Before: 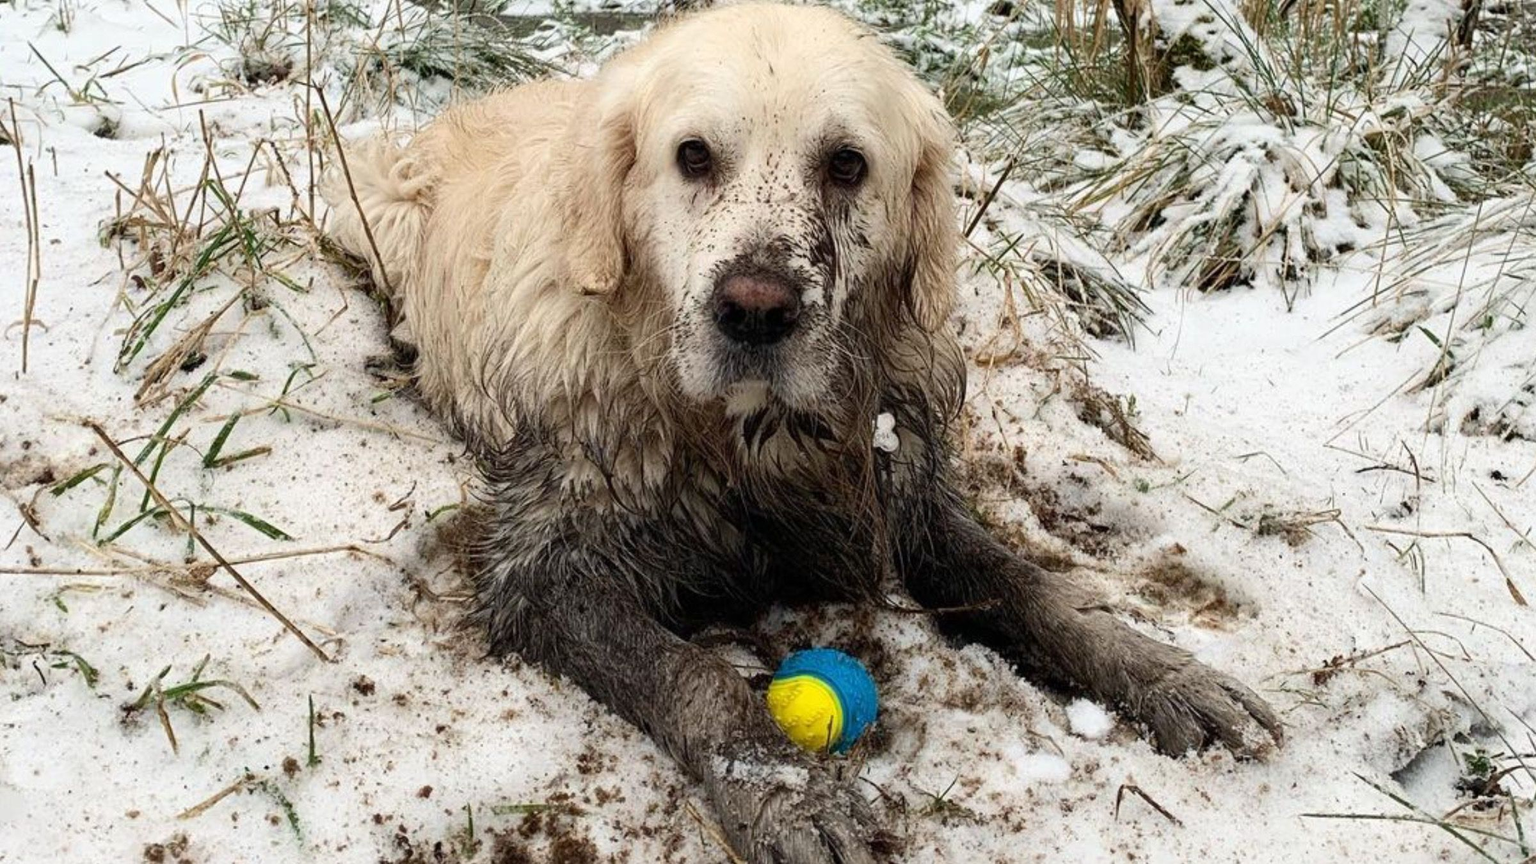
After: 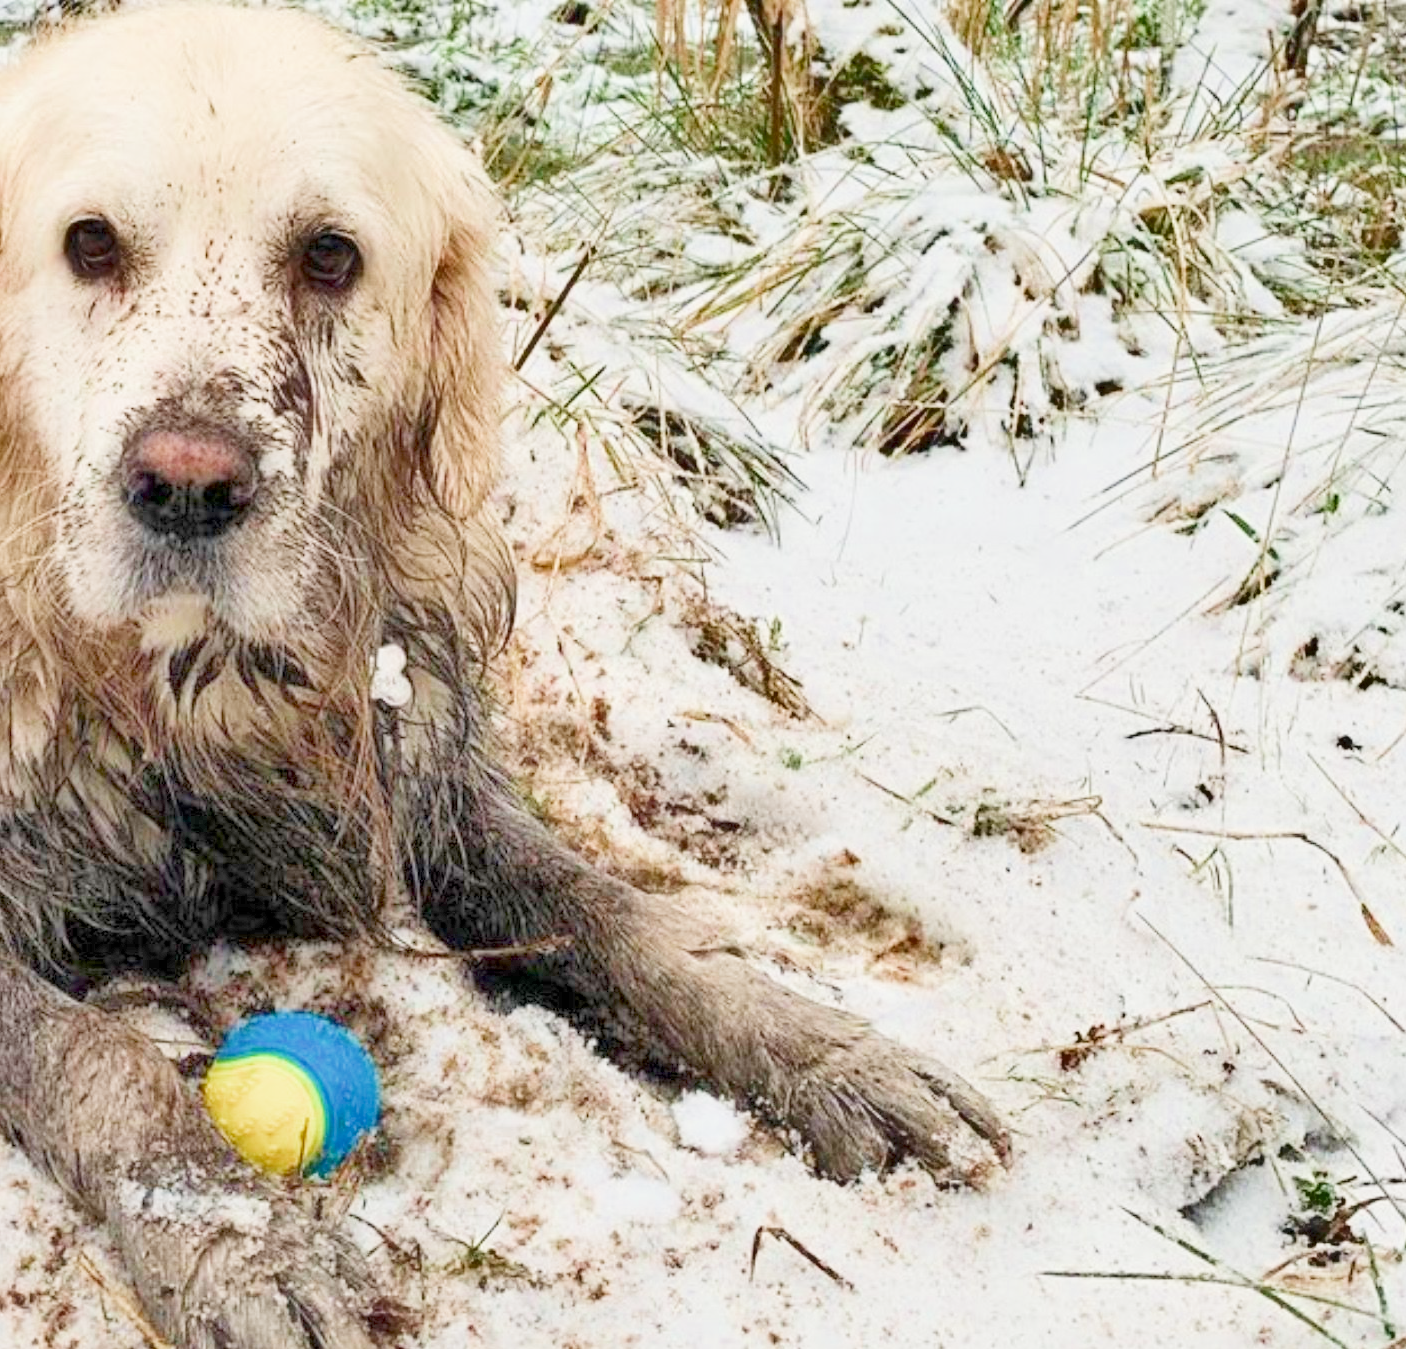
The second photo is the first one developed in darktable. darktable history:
exposure: compensate highlight preservation false
crop: left 41.402%
shadows and highlights: shadows 52.42, soften with gaussian
filmic rgb: middle gray luminance 2.5%, black relative exposure -10 EV, white relative exposure 7 EV, threshold 6 EV, dynamic range scaling 10%, target black luminance 0%, hardness 3.19, latitude 44.39%, contrast 0.682, highlights saturation mix 5%, shadows ↔ highlights balance 13.63%, add noise in highlights 0, color science v3 (2019), use custom middle-gray values true, iterations of high-quality reconstruction 0, contrast in highlights soft, enable highlight reconstruction true
